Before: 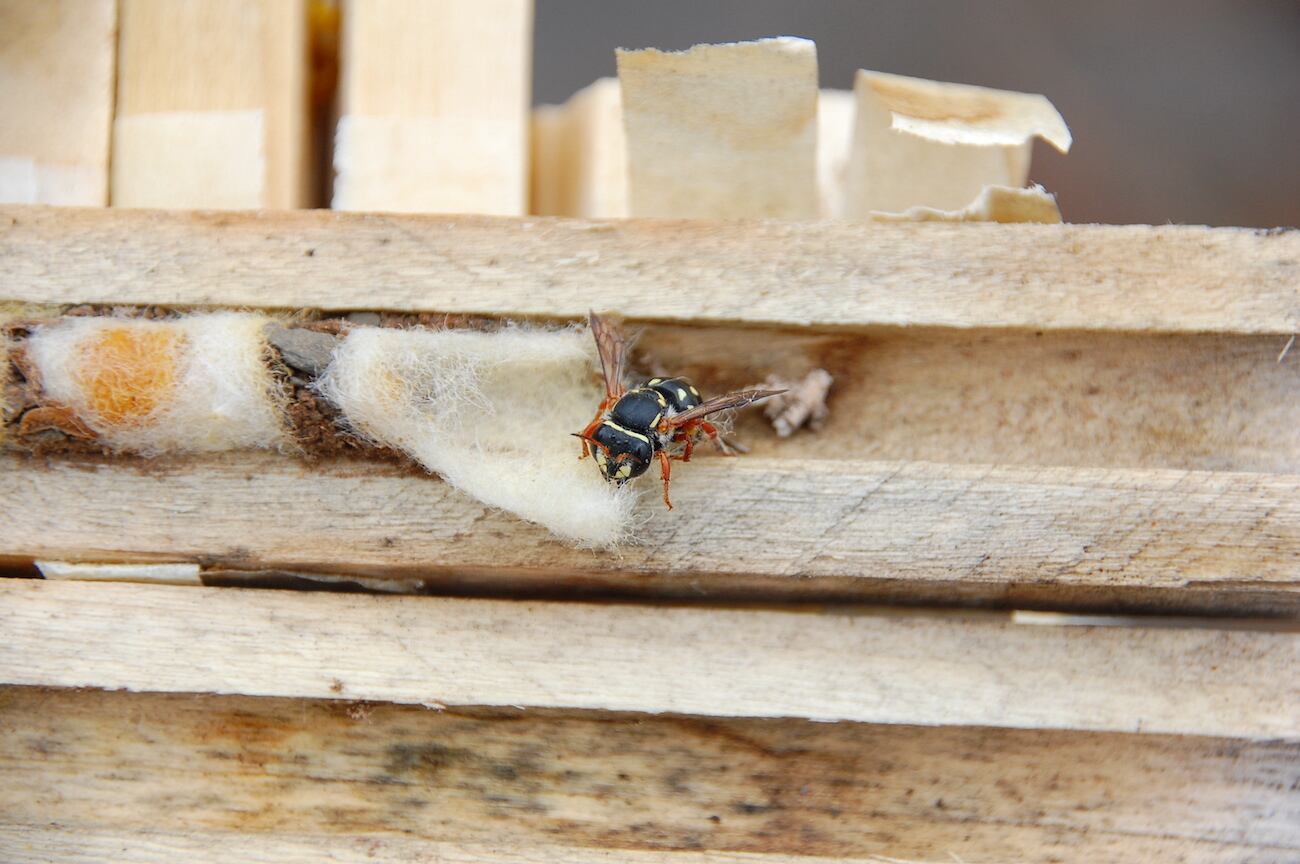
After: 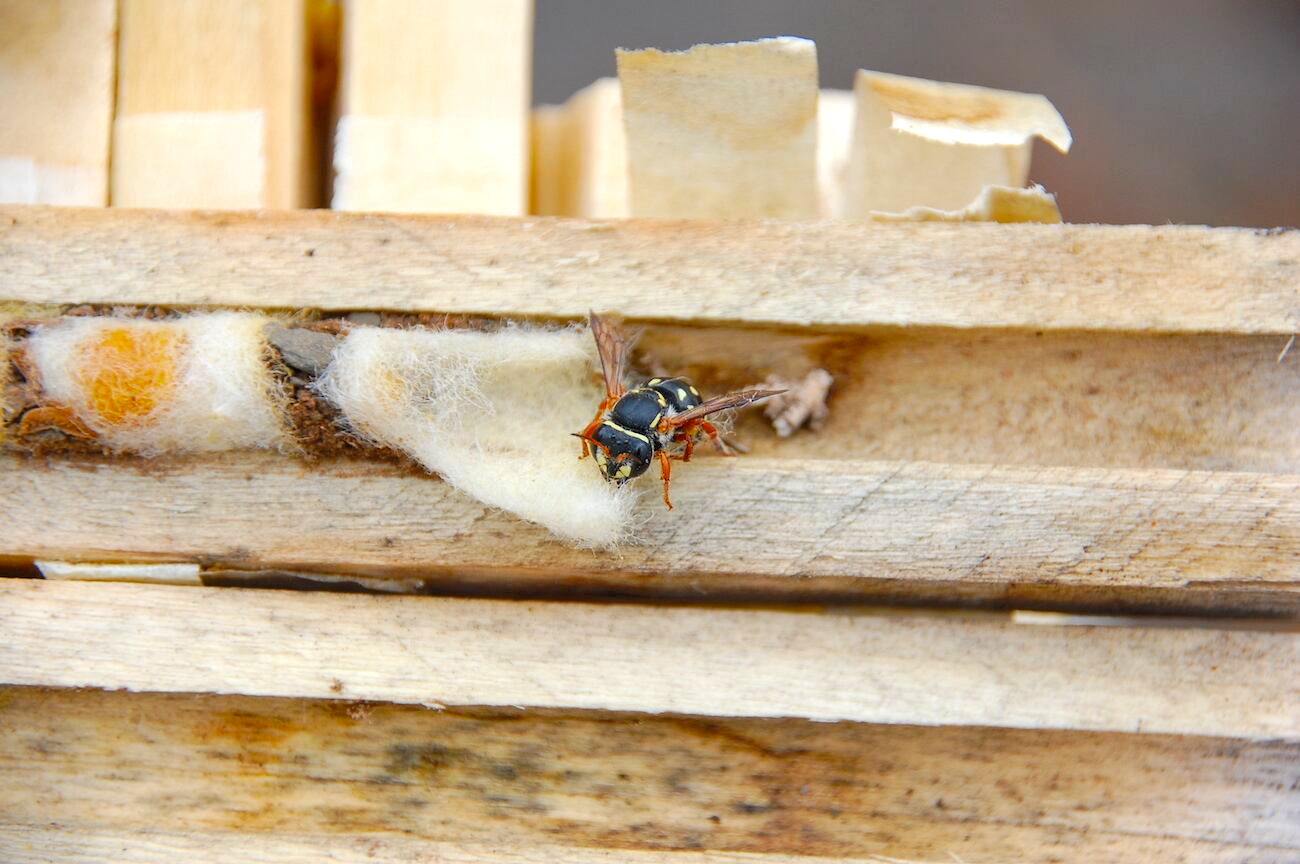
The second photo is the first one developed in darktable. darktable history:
color balance rgb: perceptual saturation grading › global saturation 30.151%, perceptual brilliance grading › highlights 10.344%, perceptual brilliance grading › mid-tones 5.275%, contrast -10.31%
tone equalizer: -8 EV -1.81 EV, -7 EV -1.14 EV, -6 EV -1.64 EV
